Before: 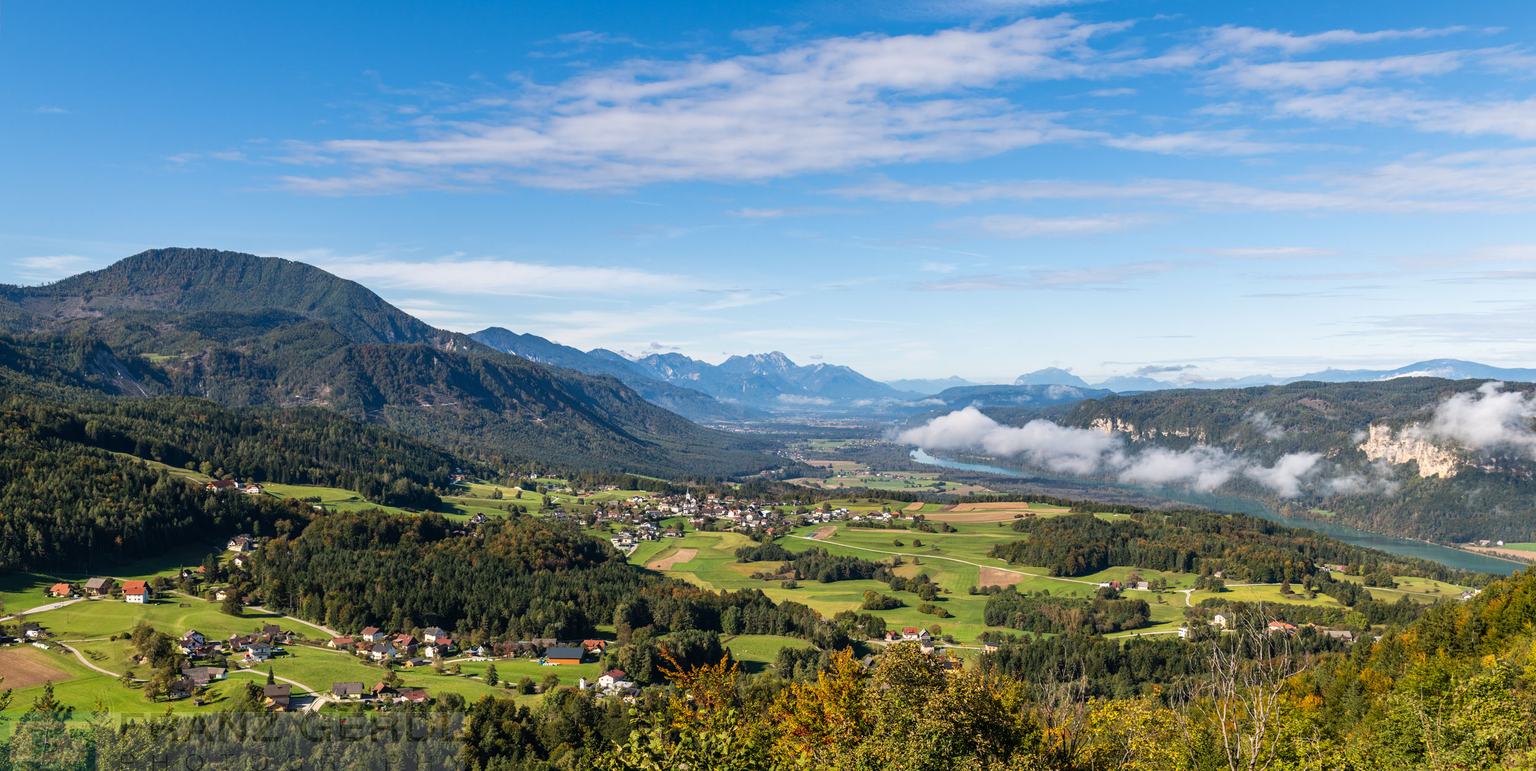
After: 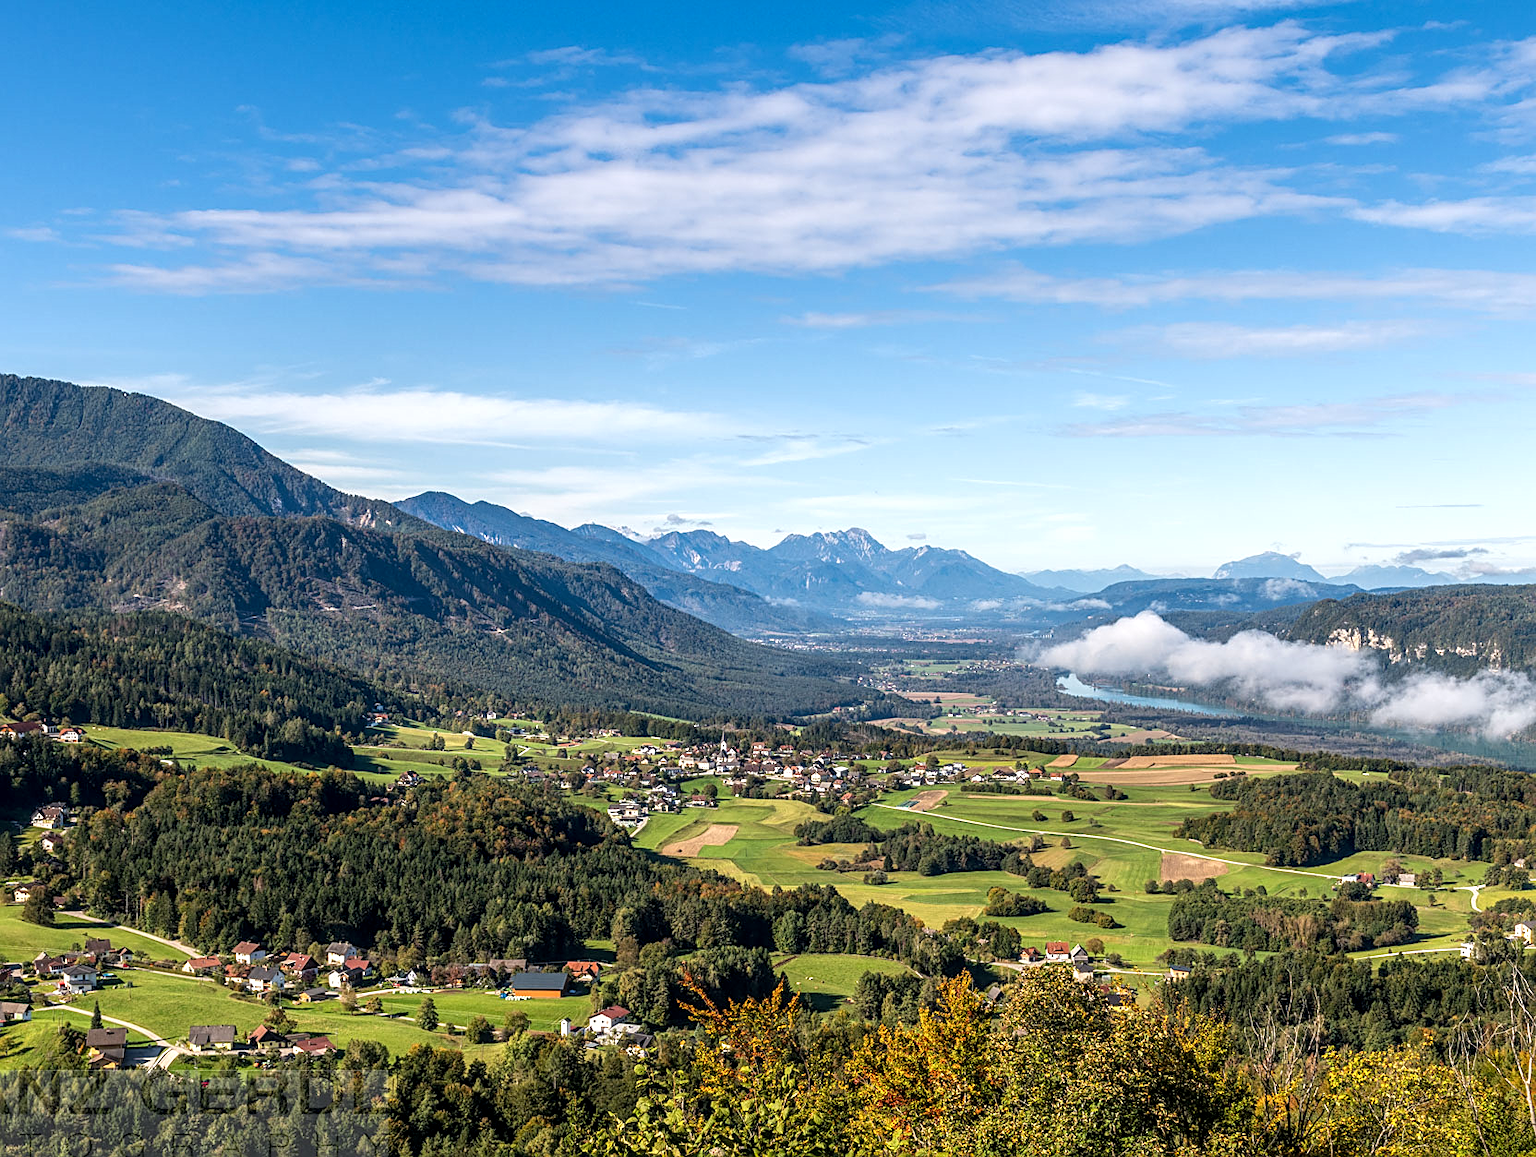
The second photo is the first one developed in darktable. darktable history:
sharpen: on, module defaults
crop and rotate: left 13.454%, right 19.956%
exposure: exposure 0.201 EV, compensate highlight preservation false
local contrast: detail 130%
